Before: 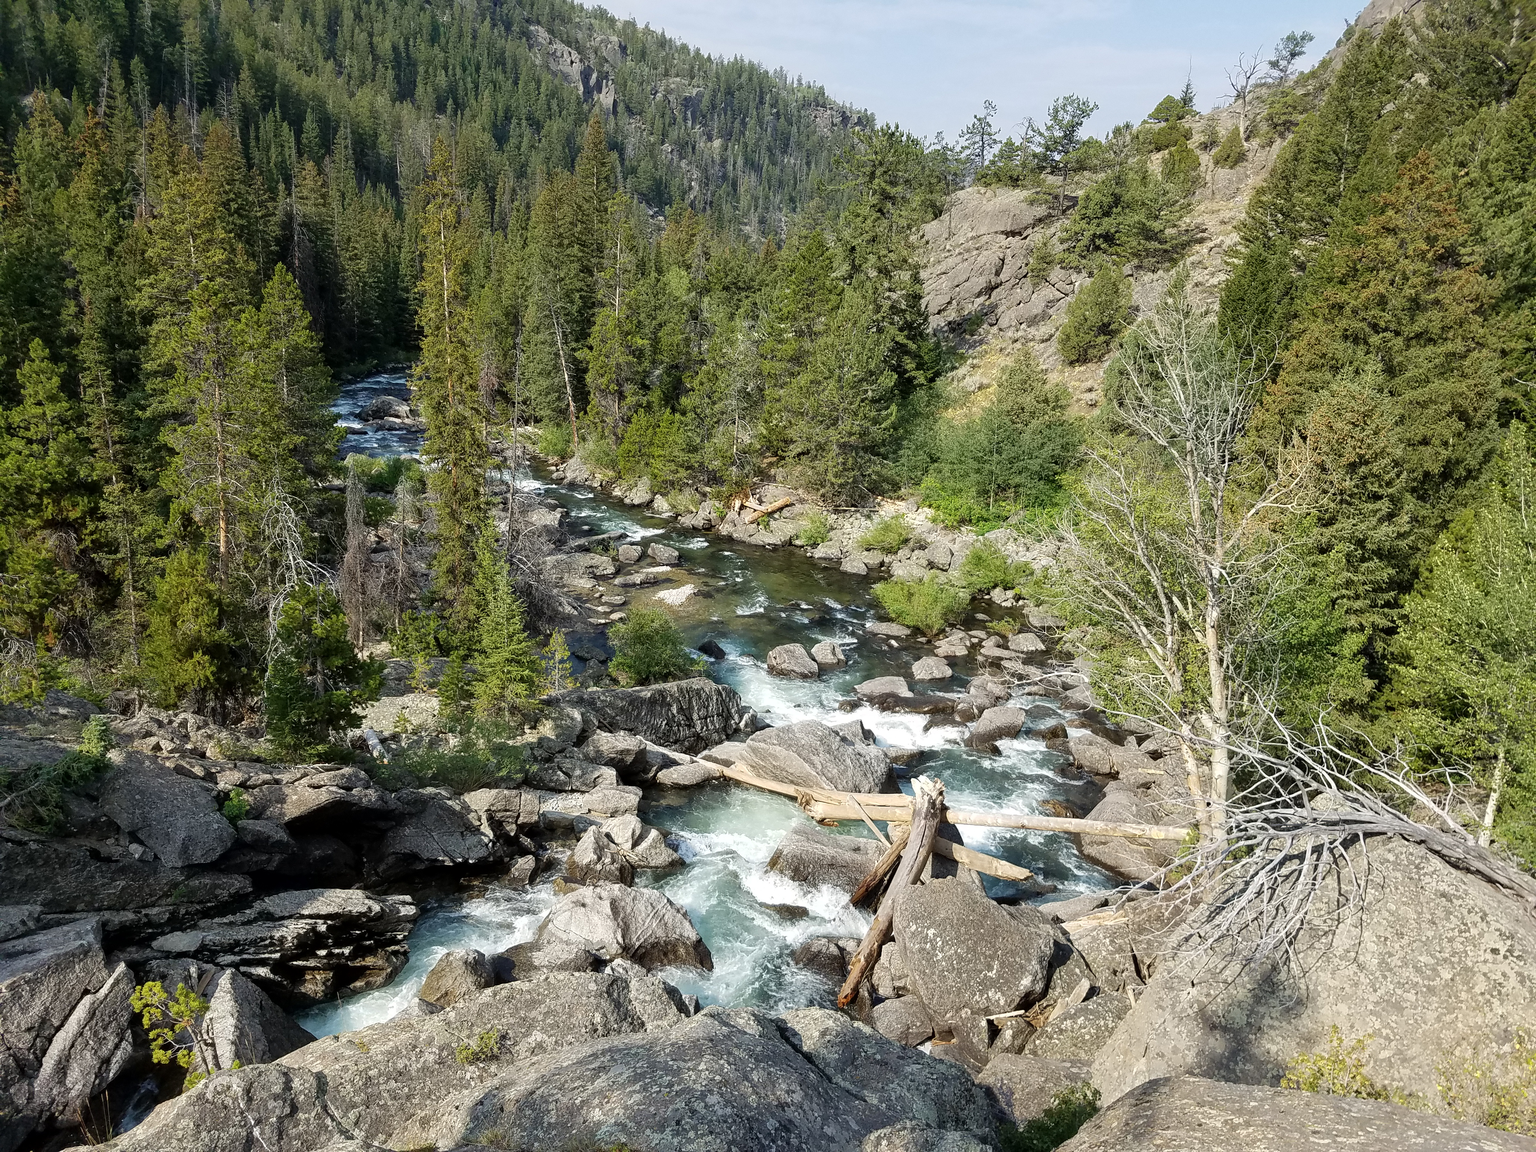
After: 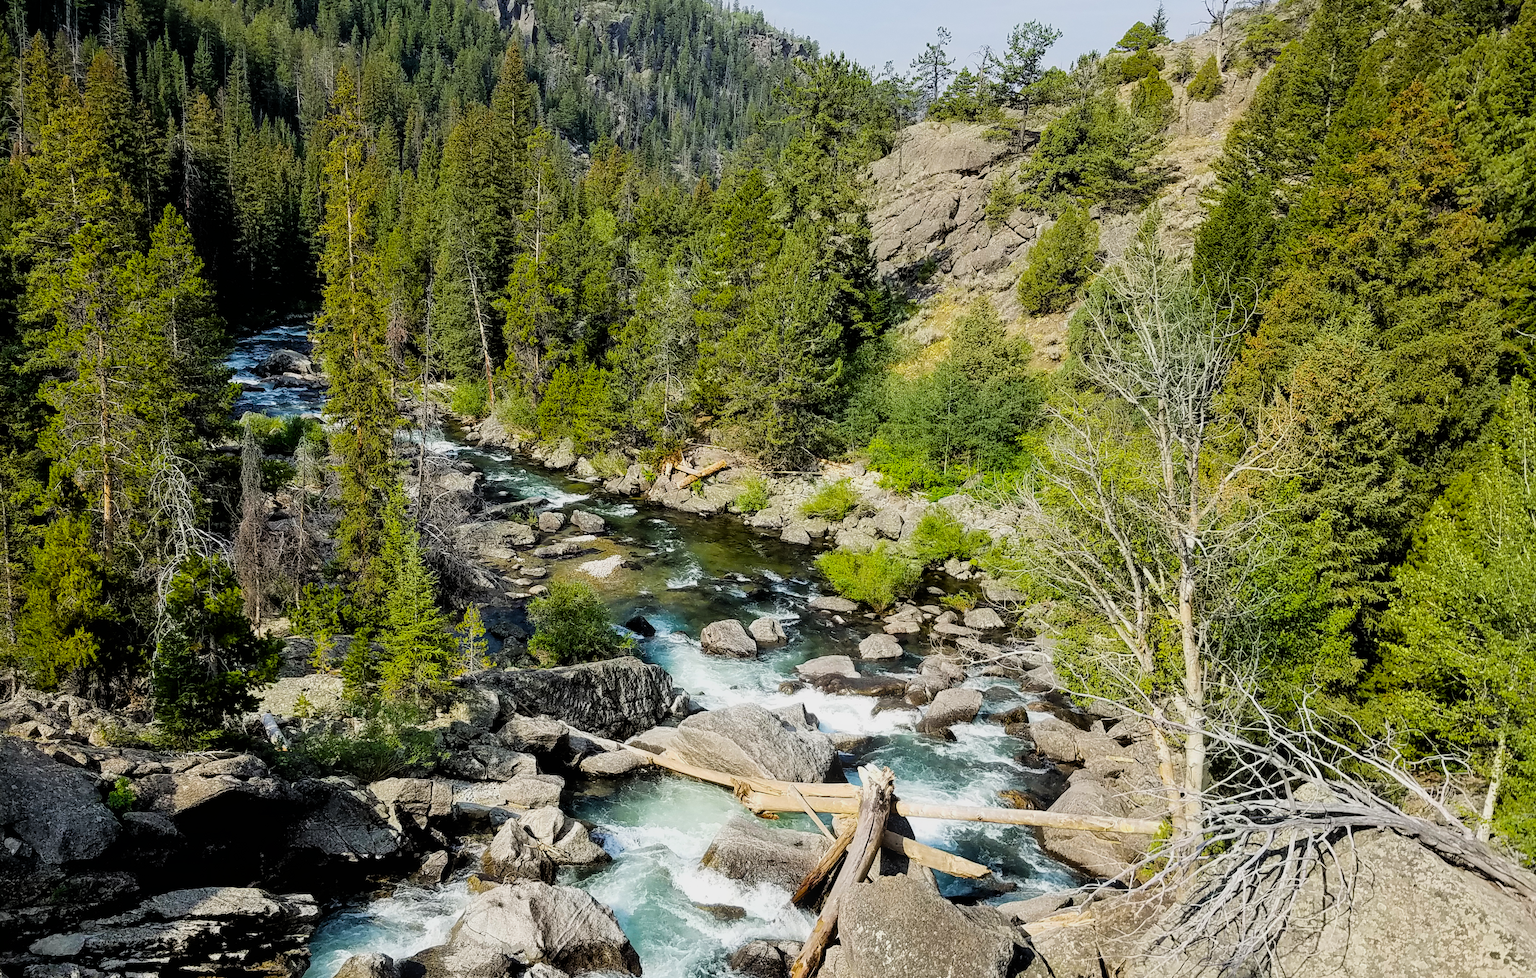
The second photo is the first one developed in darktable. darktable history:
filmic rgb: black relative exposure -5 EV, white relative exposure 3.5 EV, hardness 3.19, contrast 1.2, highlights saturation mix -30%
bloom: size 15%, threshold 97%, strength 7%
crop: left 8.155%, top 6.611%, bottom 15.385%
color balance rgb: linear chroma grading › global chroma 15%, perceptual saturation grading › global saturation 30%
